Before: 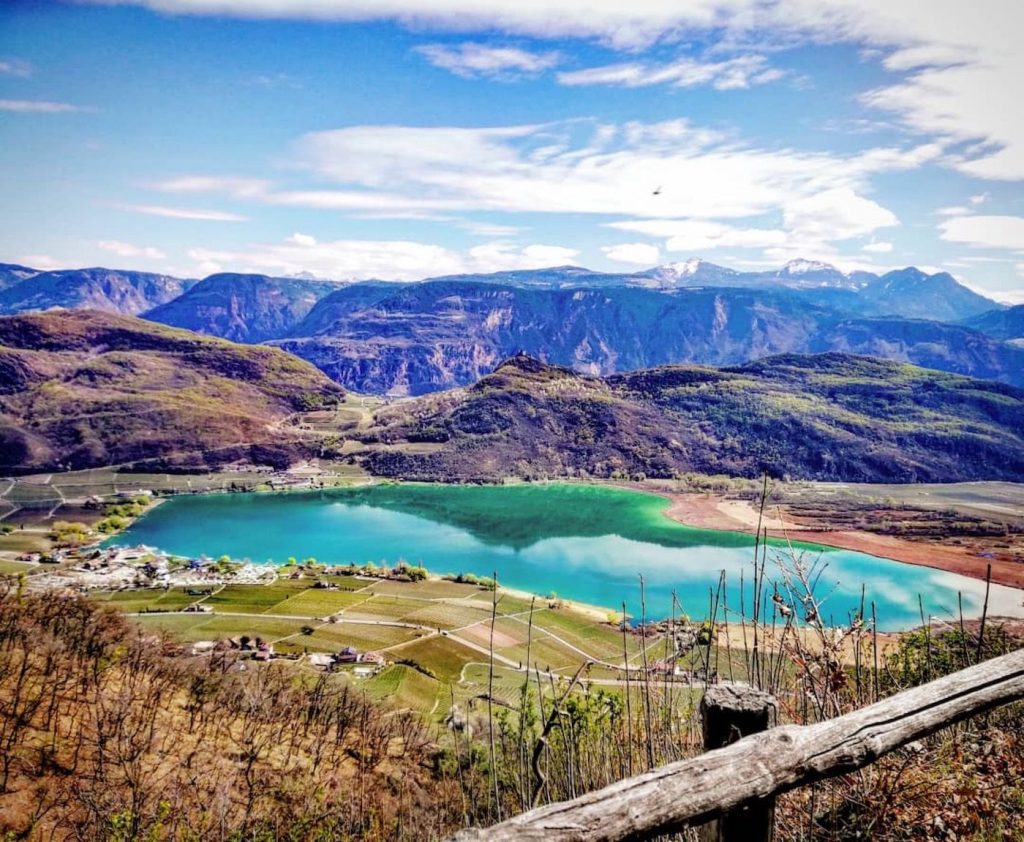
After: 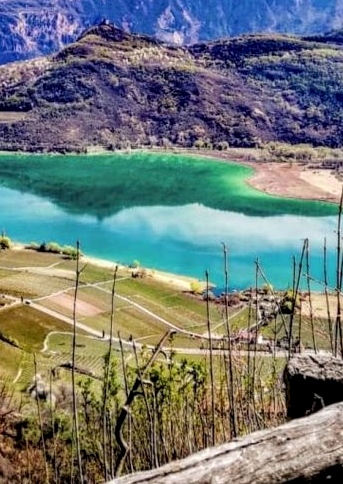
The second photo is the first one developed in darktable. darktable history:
exposure: exposure -0.05 EV, compensate highlight preservation false
local contrast: highlights 29%, shadows 74%, midtone range 0.743
crop: left 40.785%, top 39.362%, right 25.676%, bottom 3.133%
